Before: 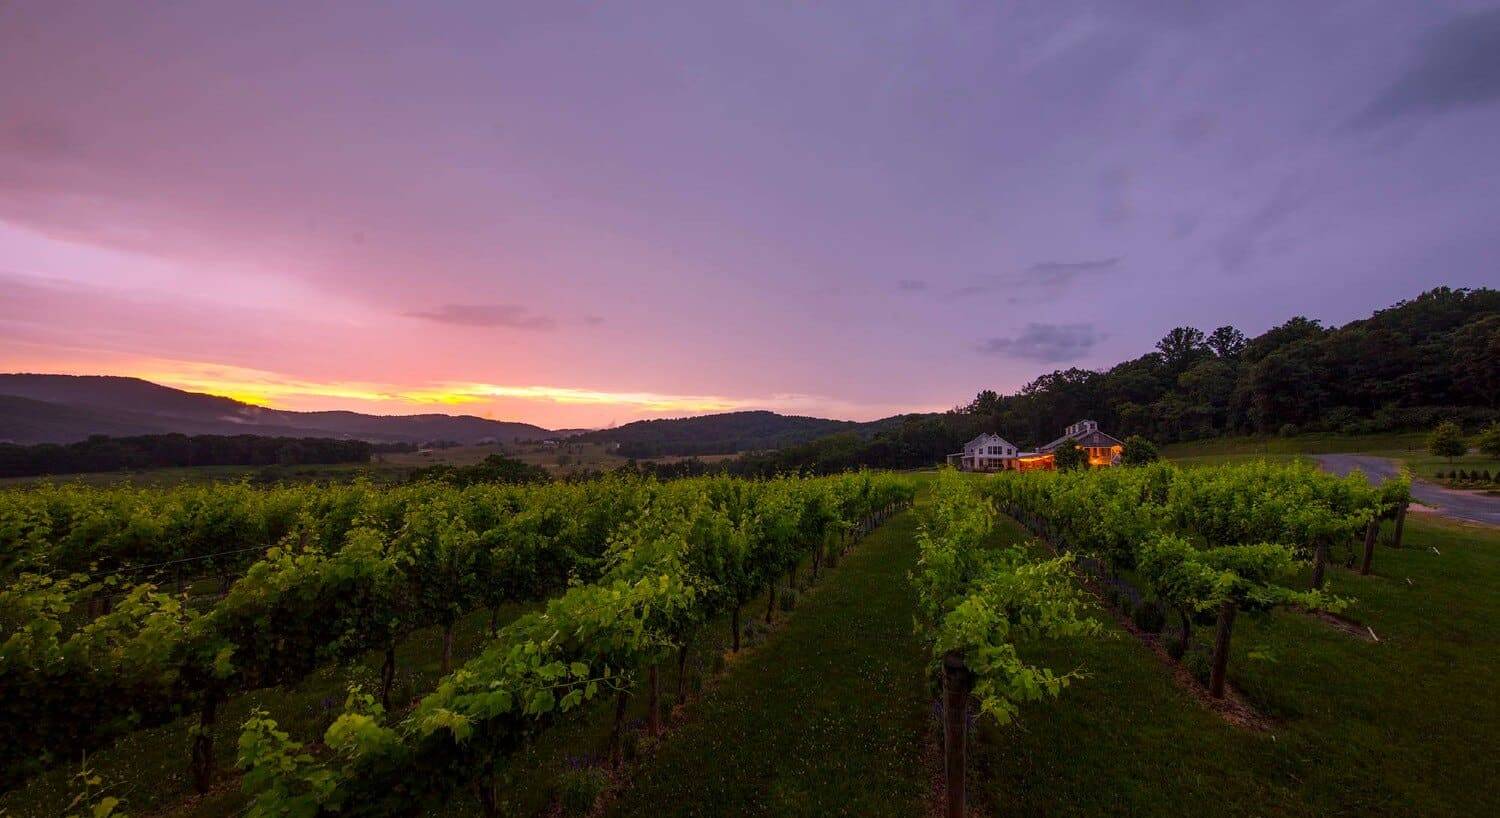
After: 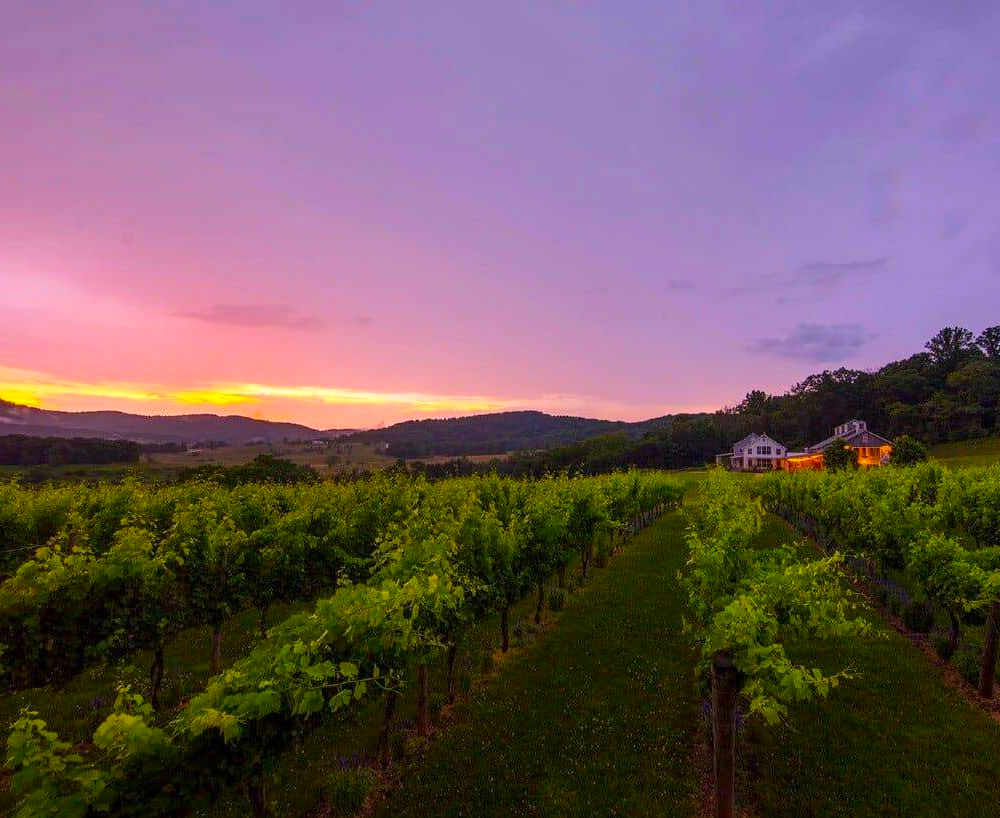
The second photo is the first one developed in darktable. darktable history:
color balance rgb: highlights gain › chroma 1.342%, highlights gain › hue 55.15°, perceptual saturation grading › global saturation -0.042%, perceptual brilliance grading › mid-tones 10.047%, perceptual brilliance grading › shadows 15.498%, global vibrance 44.817%
crop: left 15.433%, right 17.841%
